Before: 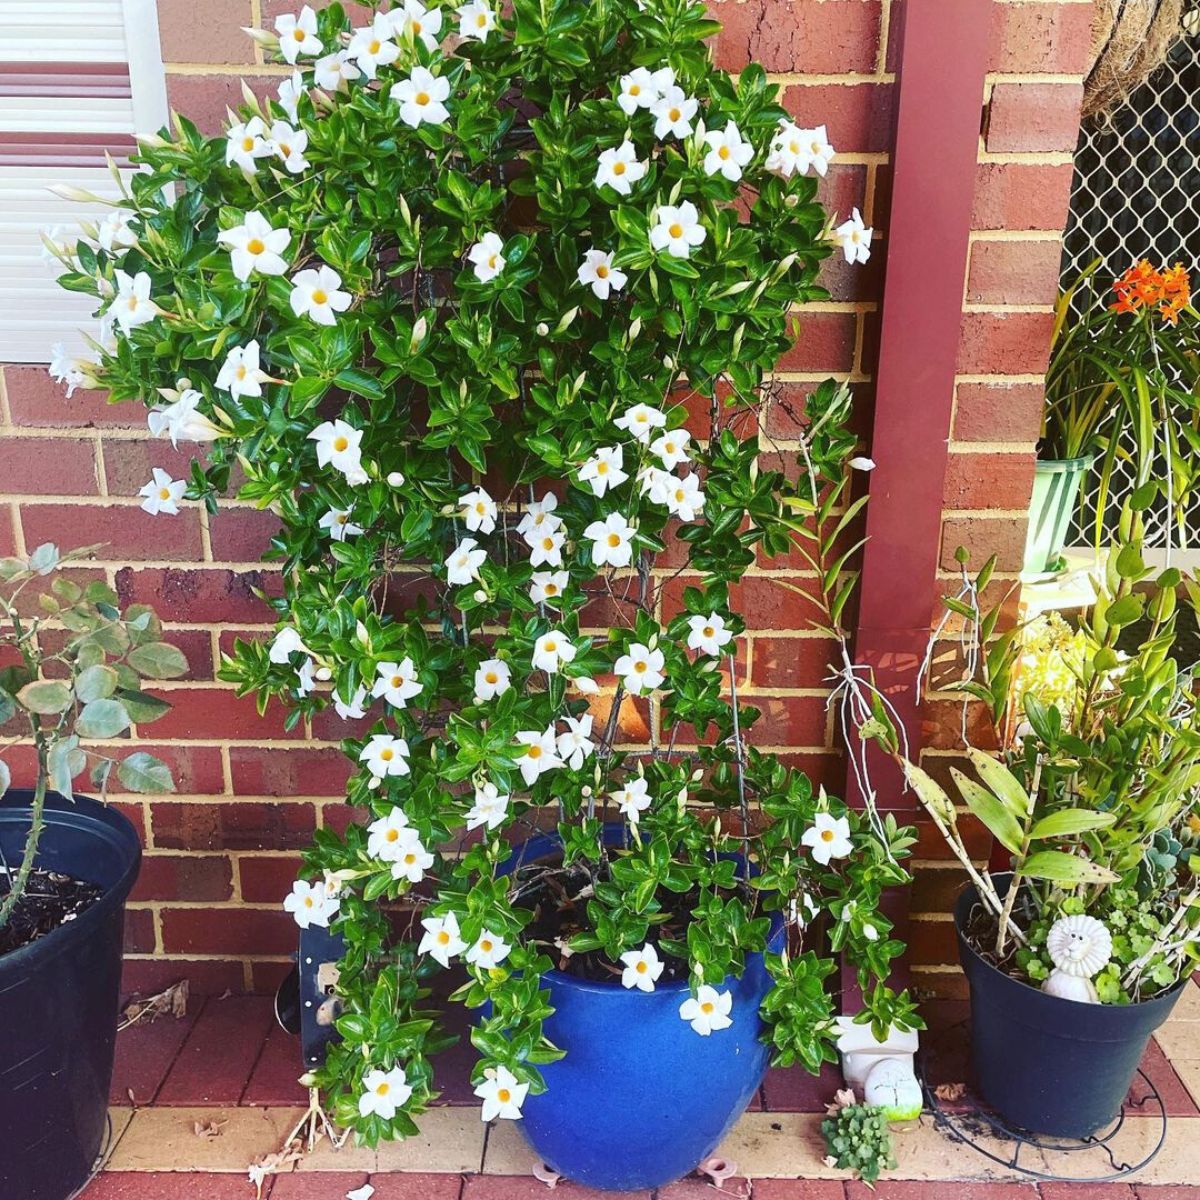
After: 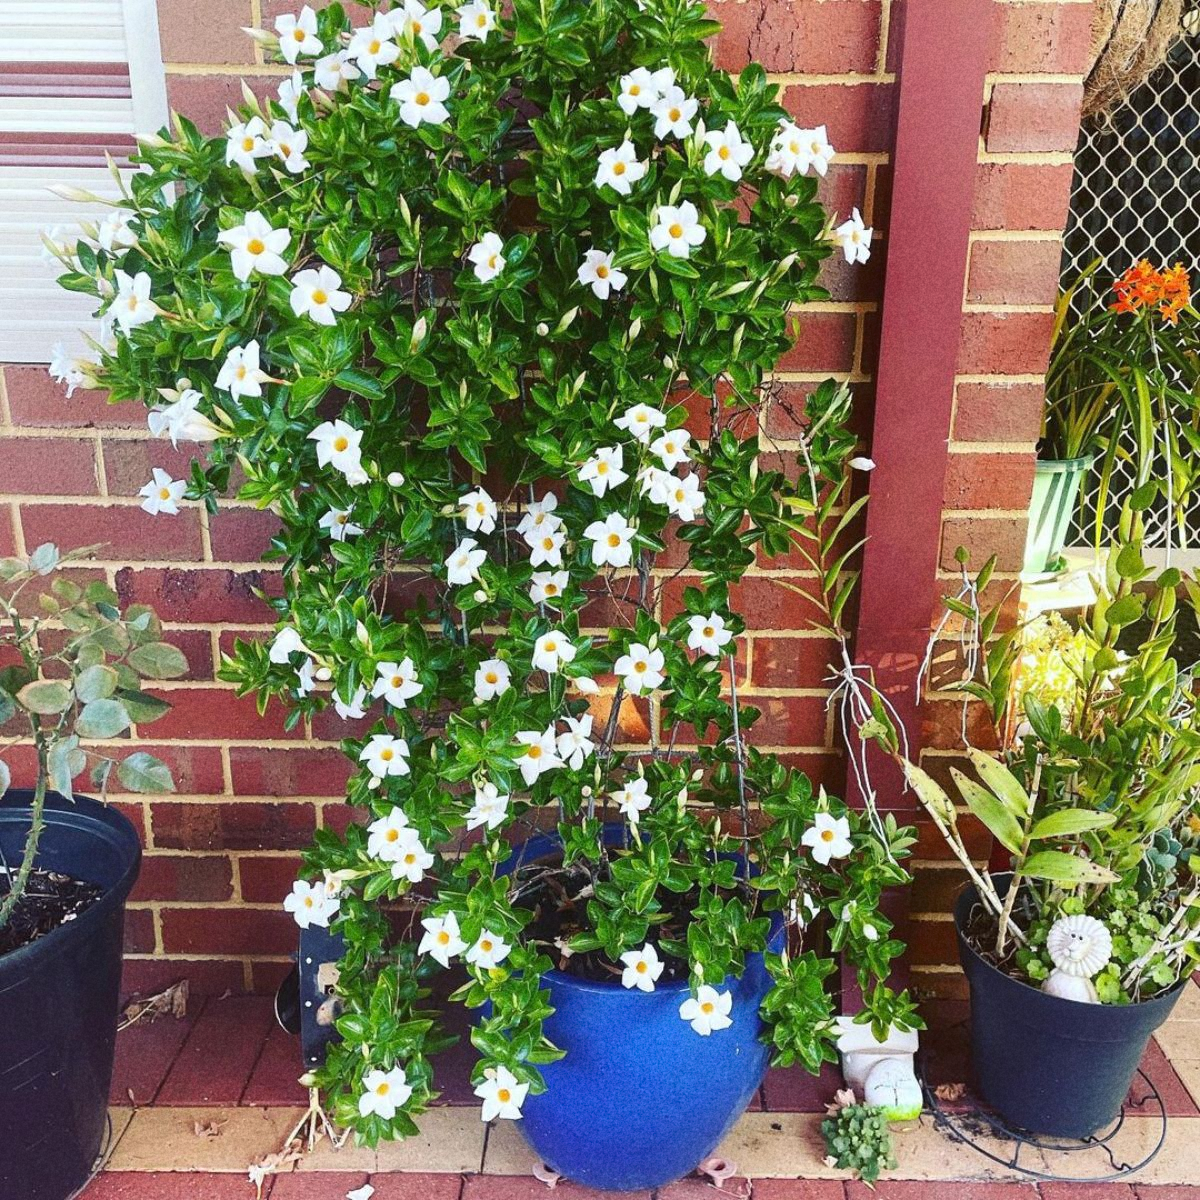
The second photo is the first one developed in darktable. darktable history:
grain: coarseness 22.88 ISO
